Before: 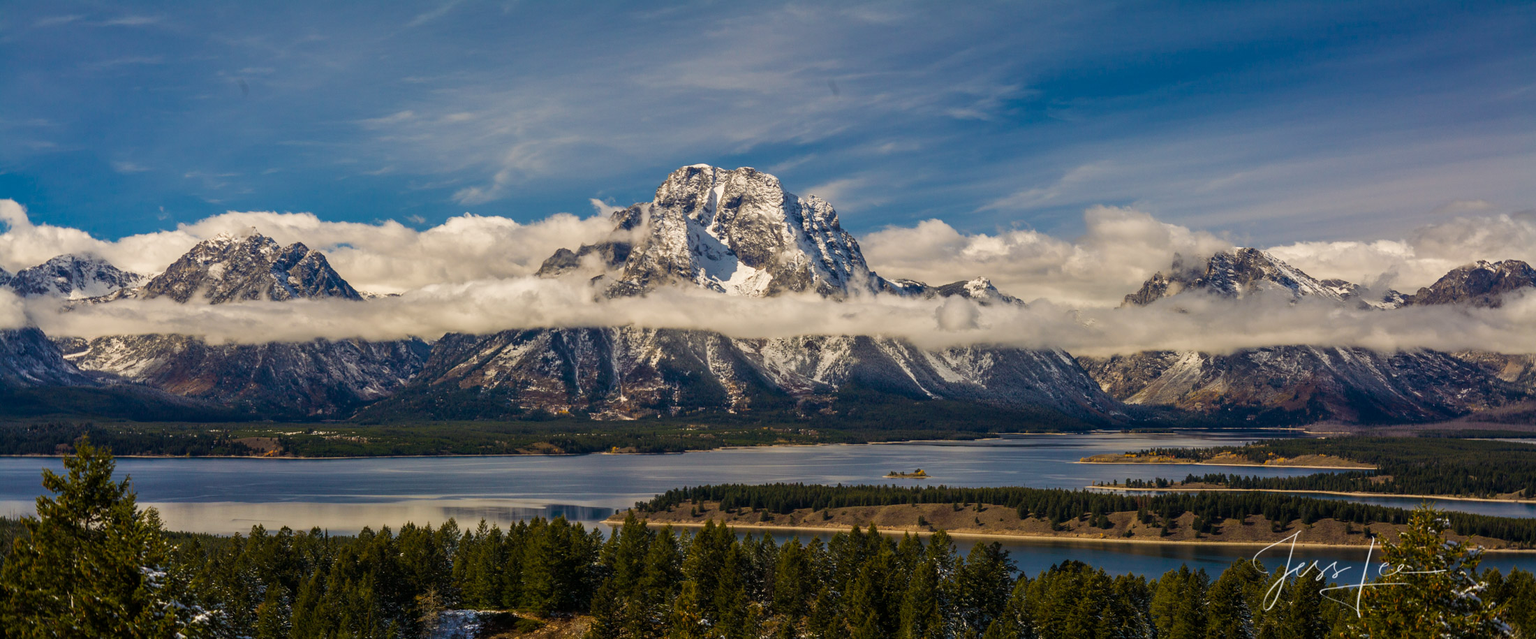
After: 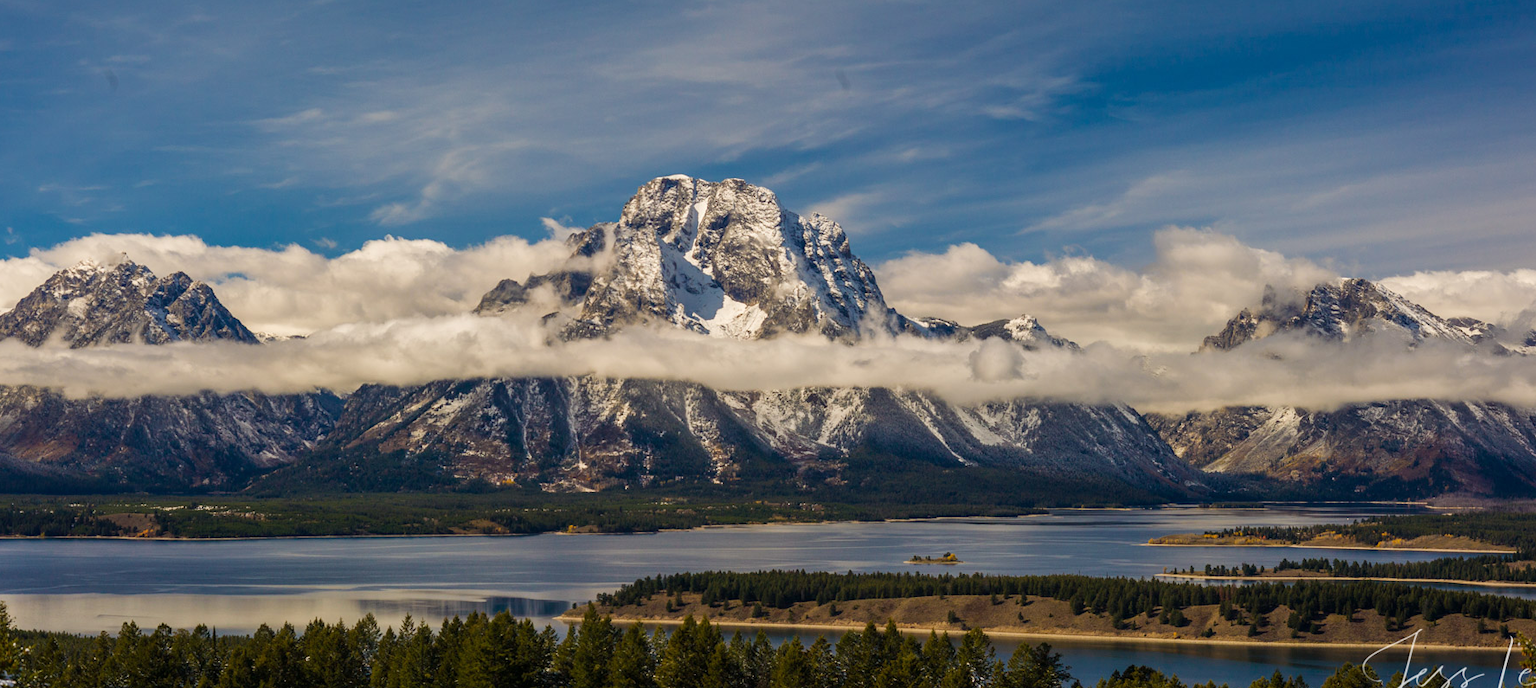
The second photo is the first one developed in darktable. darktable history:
crop: left 10.004%, top 3.658%, right 9.31%, bottom 9.253%
